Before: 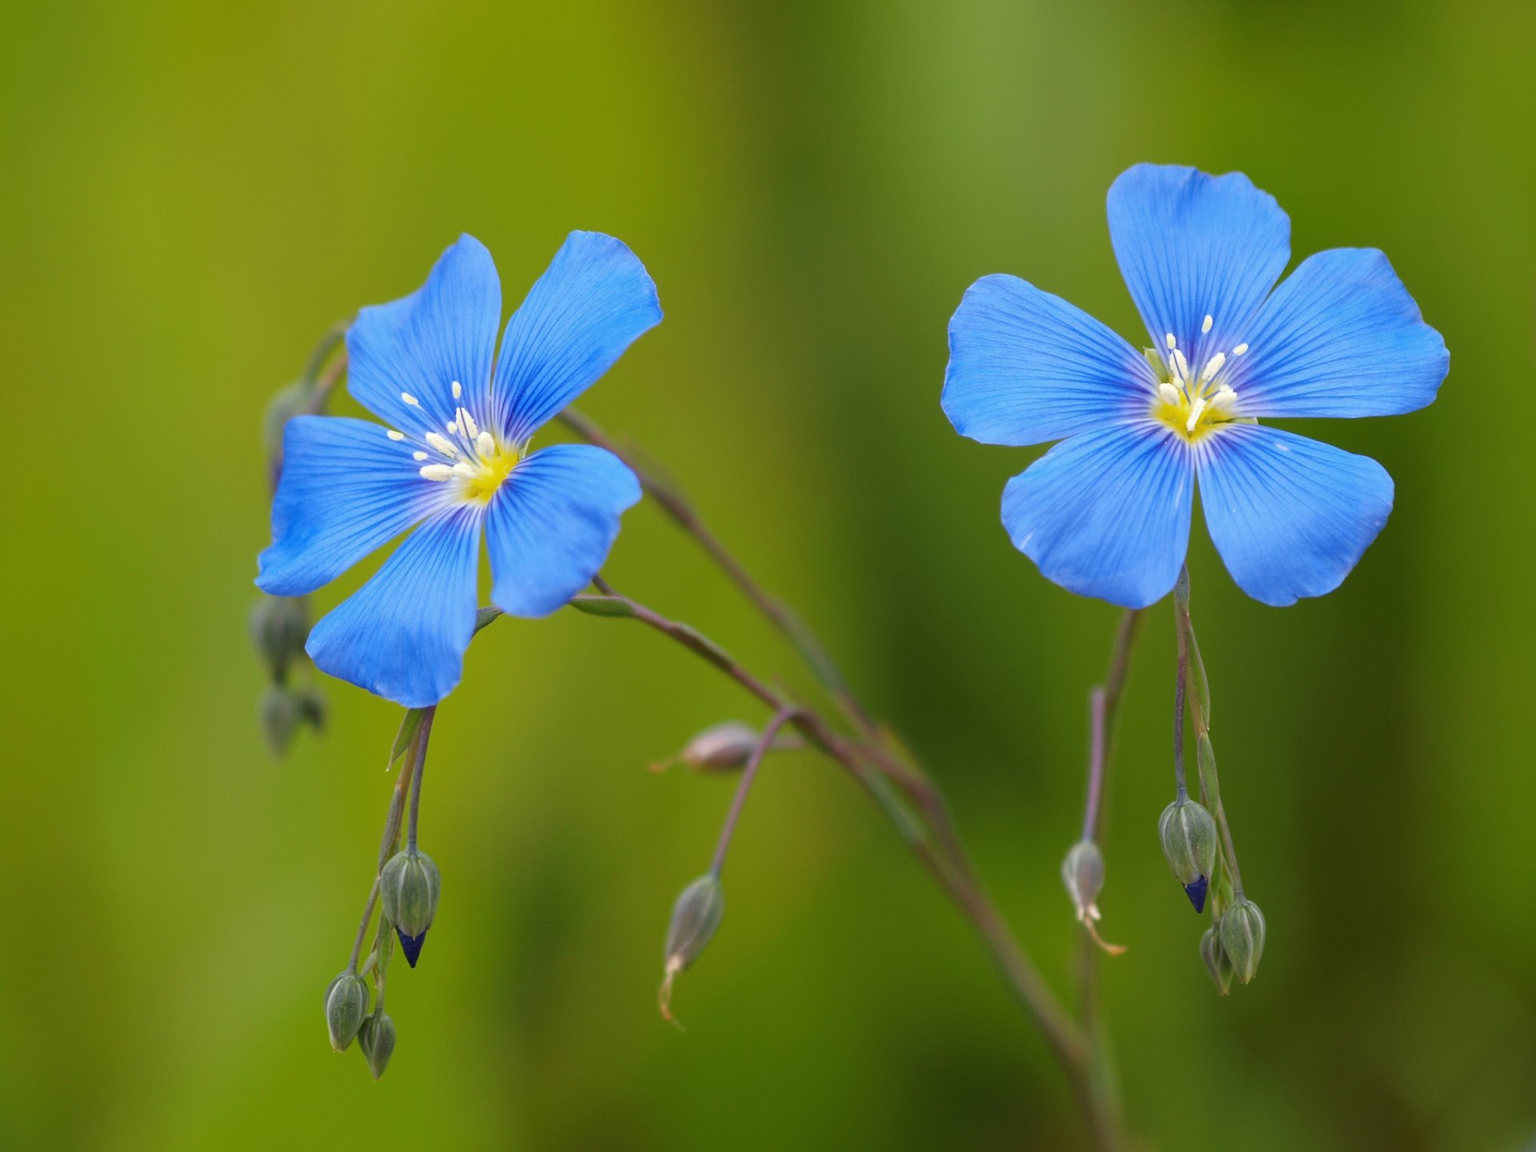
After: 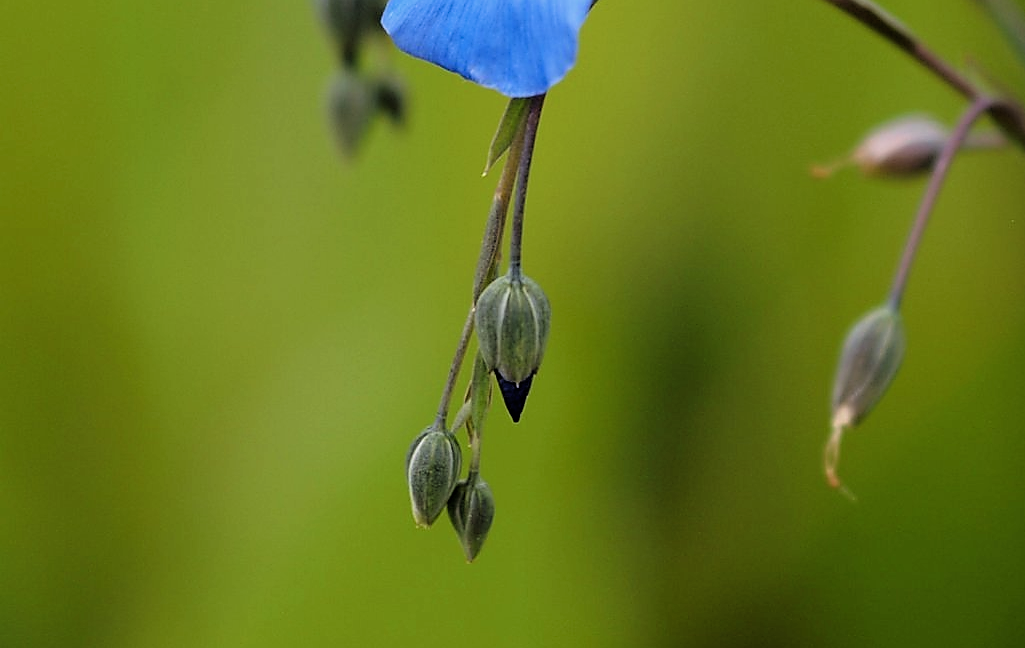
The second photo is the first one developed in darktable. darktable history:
filmic rgb: black relative exposure -4 EV, white relative exposure 3 EV, hardness 3.02, contrast 1.4
sharpen: radius 1.4, amount 1.25, threshold 0.7
crop and rotate: top 54.778%, right 46.61%, bottom 0.159%
